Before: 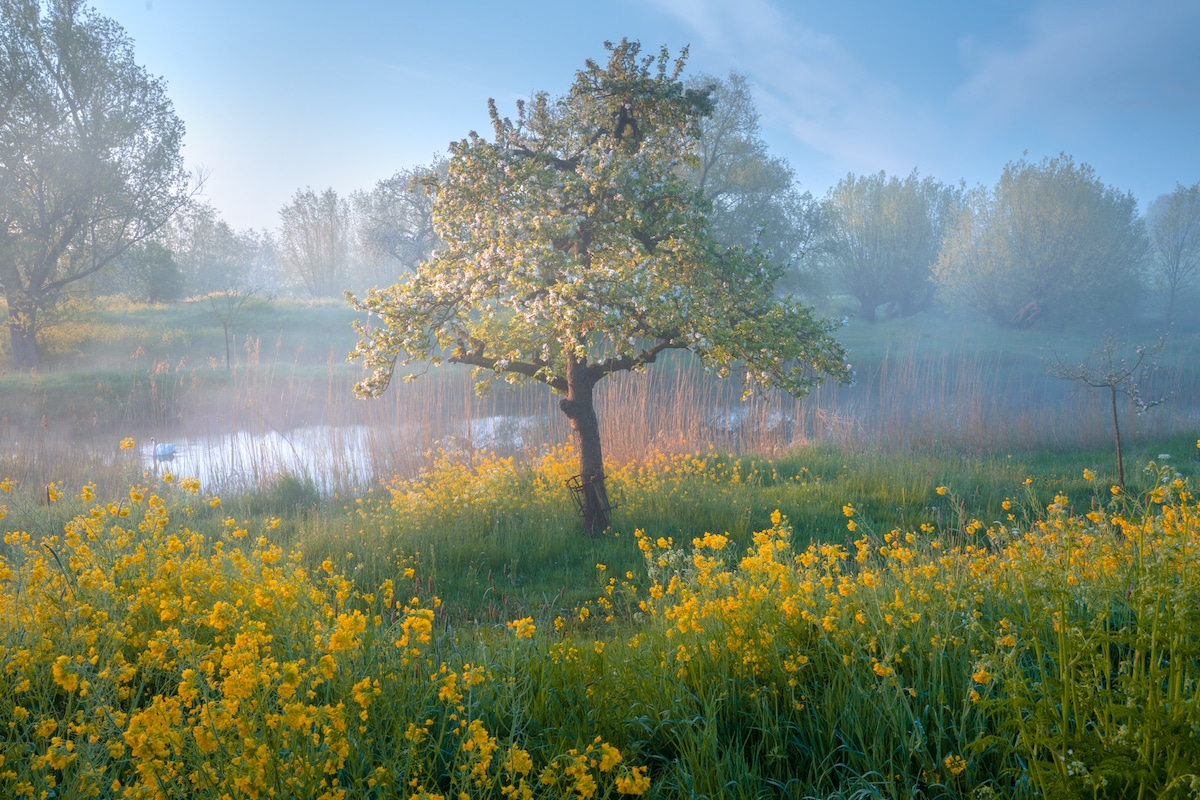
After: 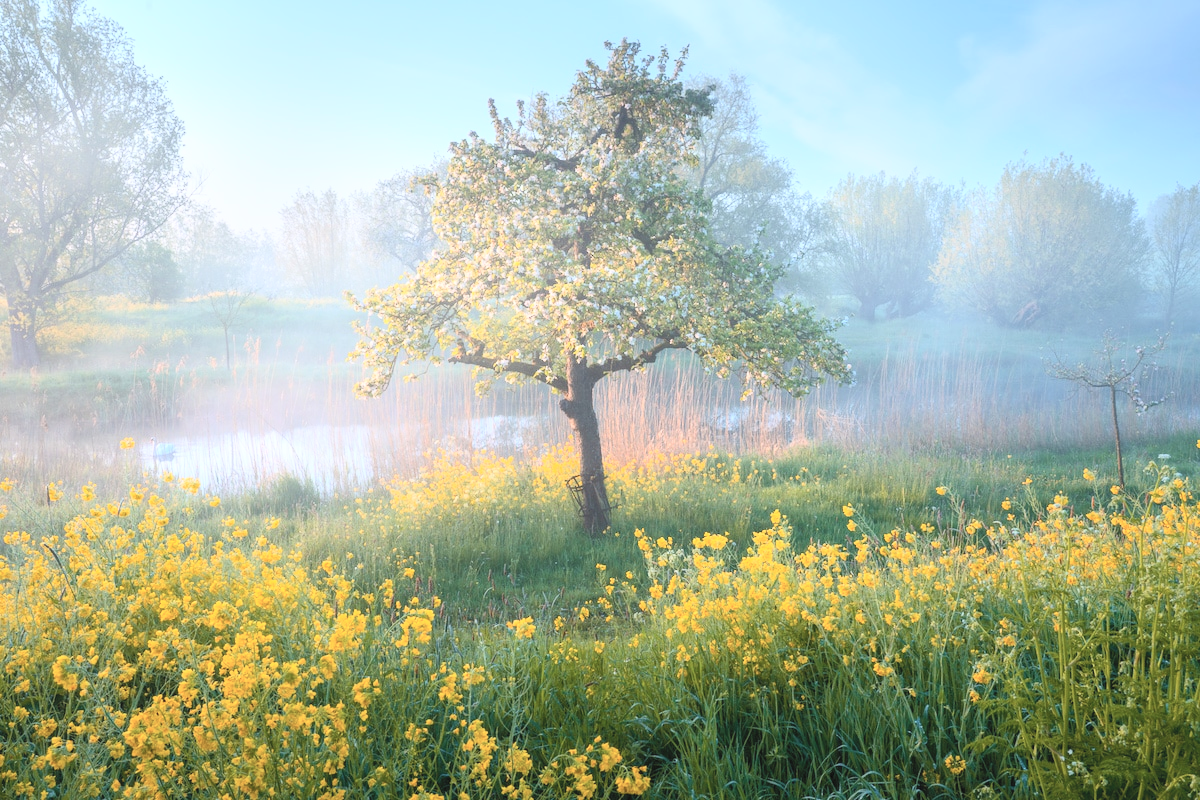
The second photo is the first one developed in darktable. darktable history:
contrast brightness saturation: contrast 0.375, brightness 0.539
shadows and highlights: shadows 25.37, highlights -25.08
